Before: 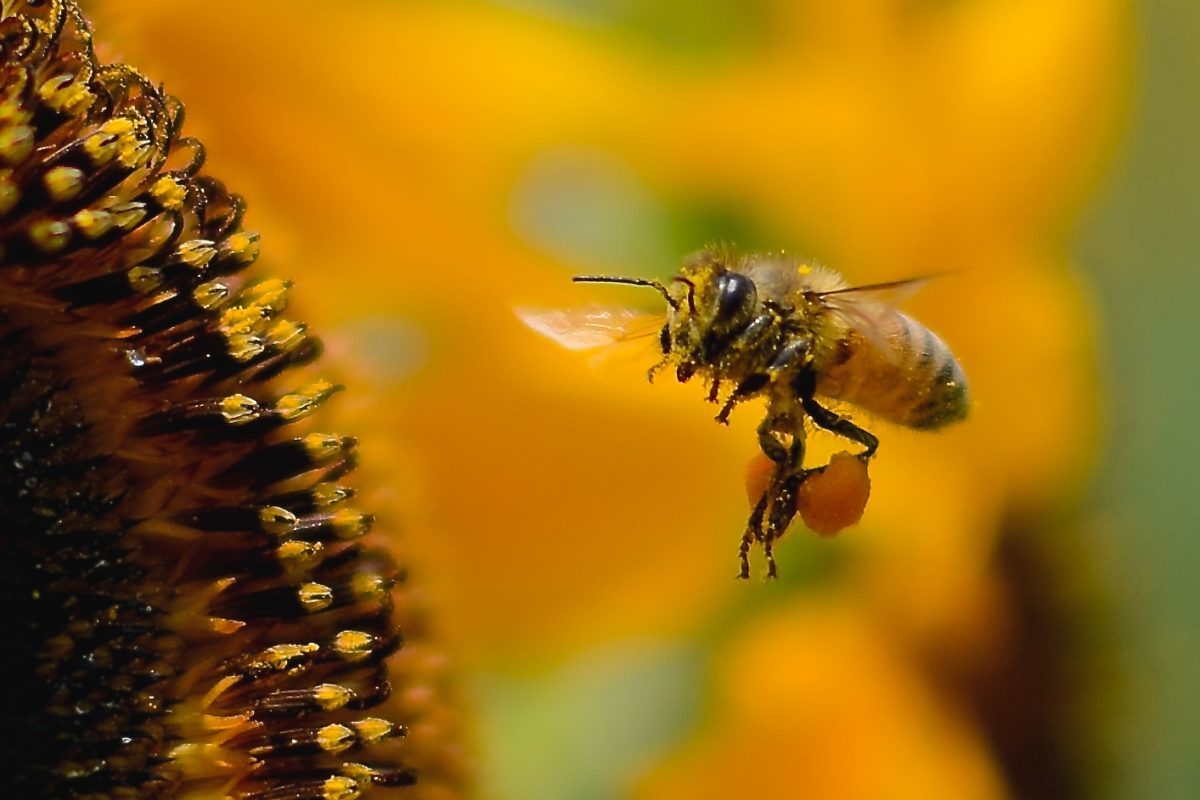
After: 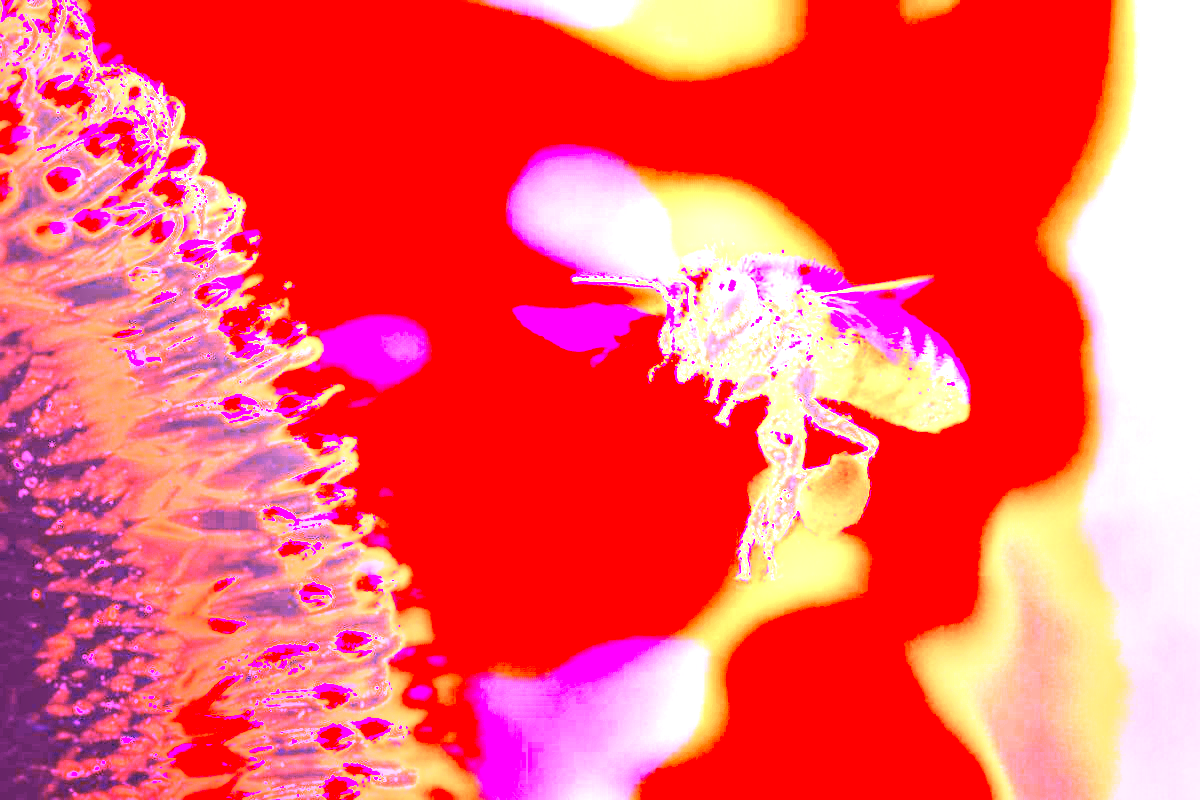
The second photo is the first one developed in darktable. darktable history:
local contrast: on, module defaults
white balance: red 8, blue 8
